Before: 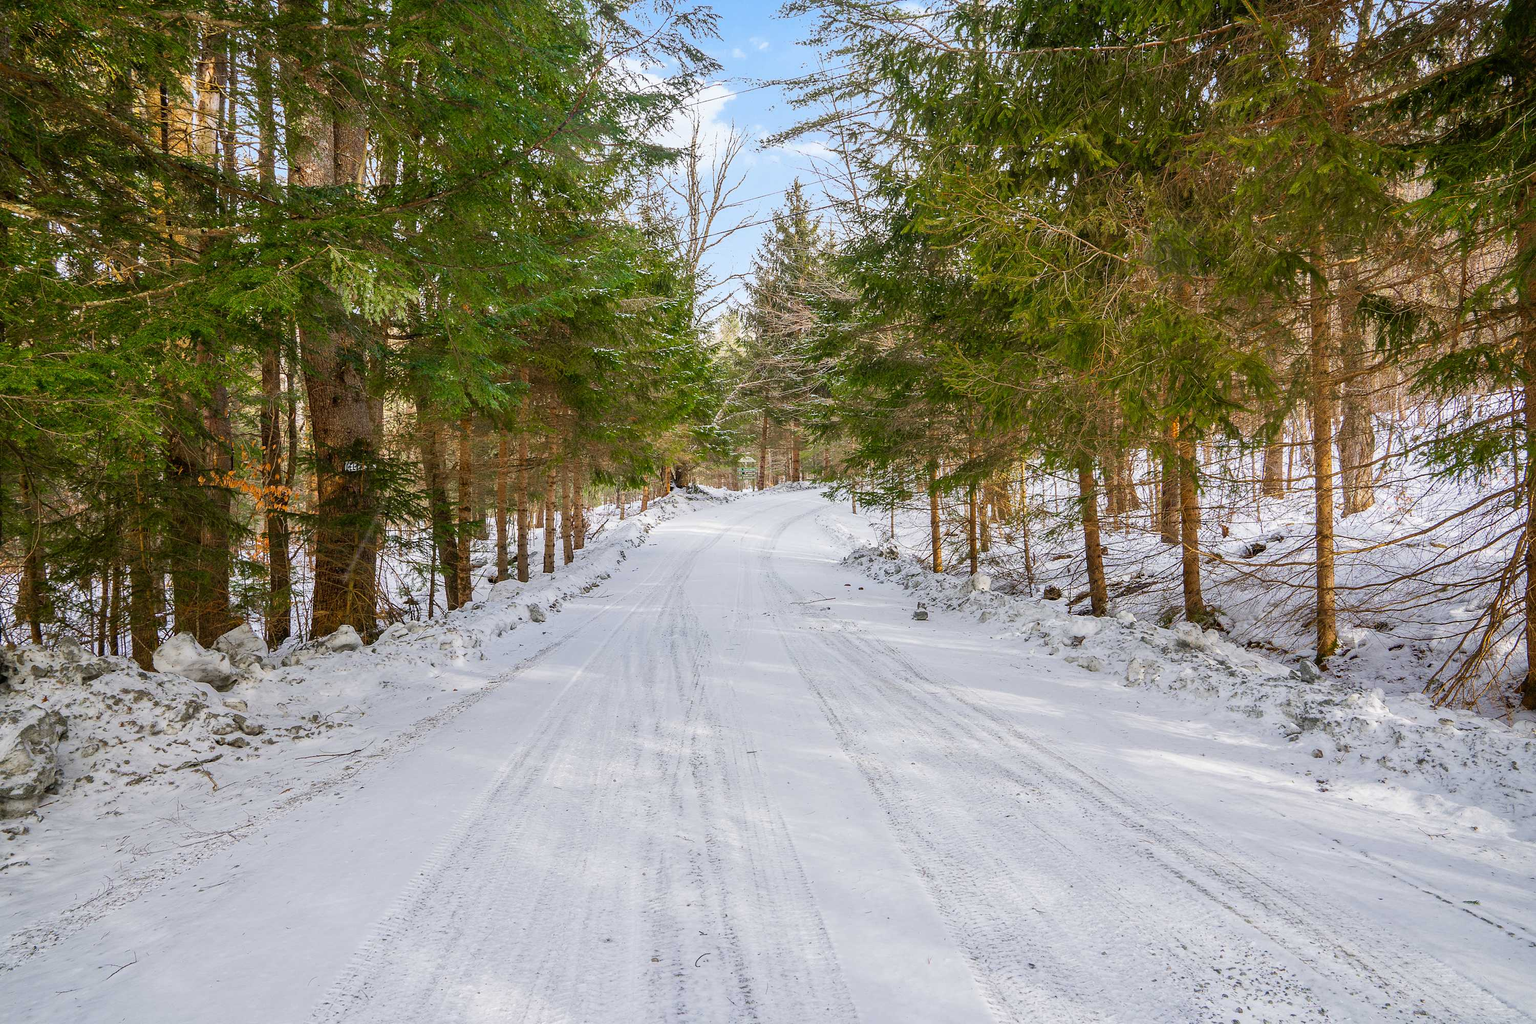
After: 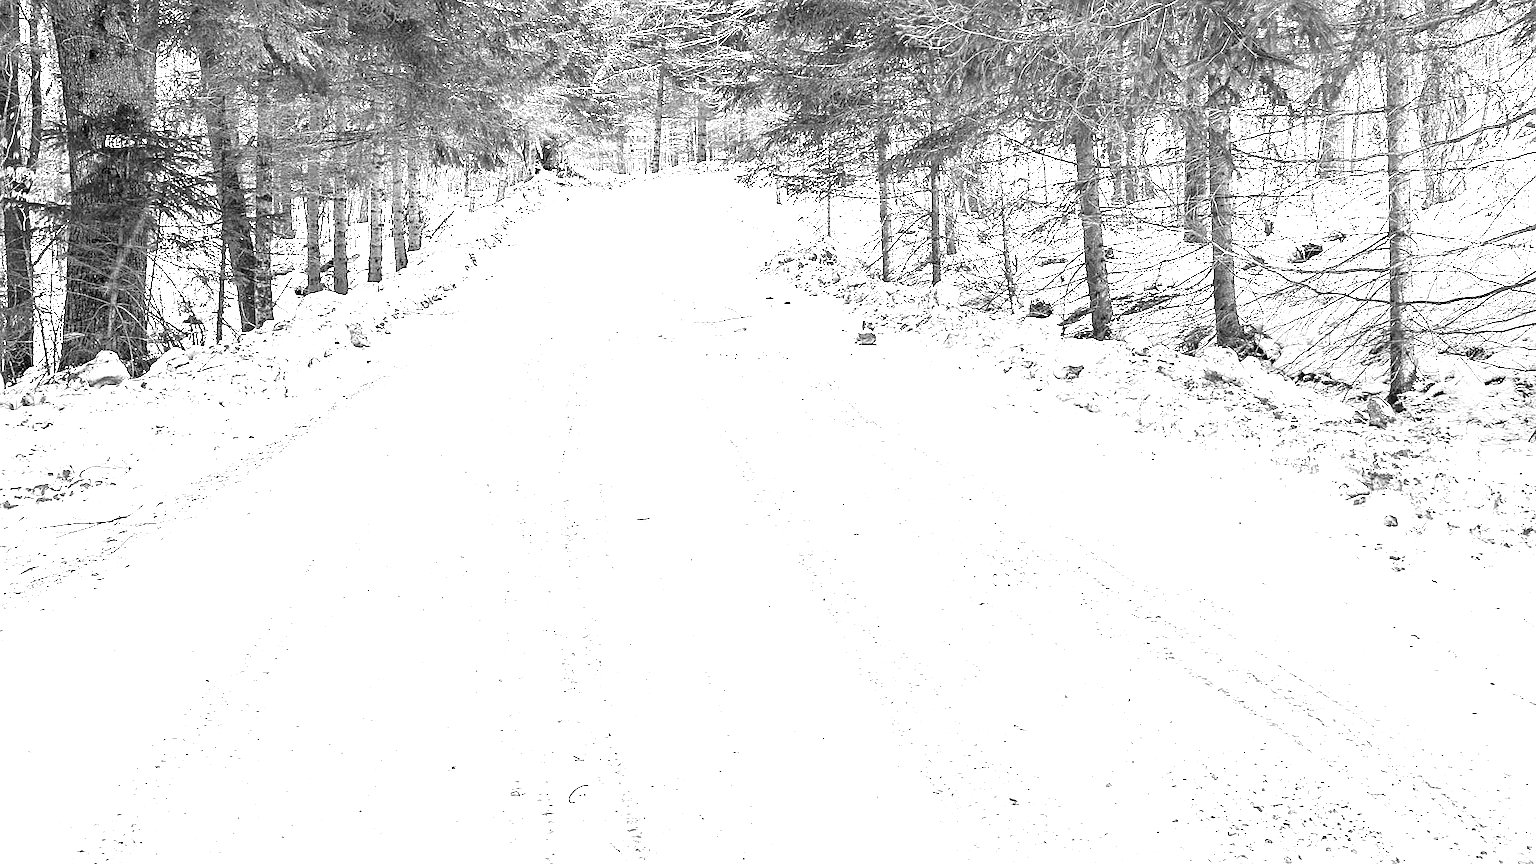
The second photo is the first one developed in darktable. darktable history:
crop and rotate: left 17.299%, top 35.115%, right 7.015%, bottom 1.024%
exposure: black level correction 0.001, exposure 2 EV, compensate highlight preservation false
sharpen: on, module defaults
color balance rgb: perceptual saturation grading › global saturation 10%, global vibrance 10%
base curve: curves: ch0 [(0, 0) (0.303, 0.277) (1, 1)]
haze removal: compatibility mode true, adaptive false
monochrome: on, module defaults
